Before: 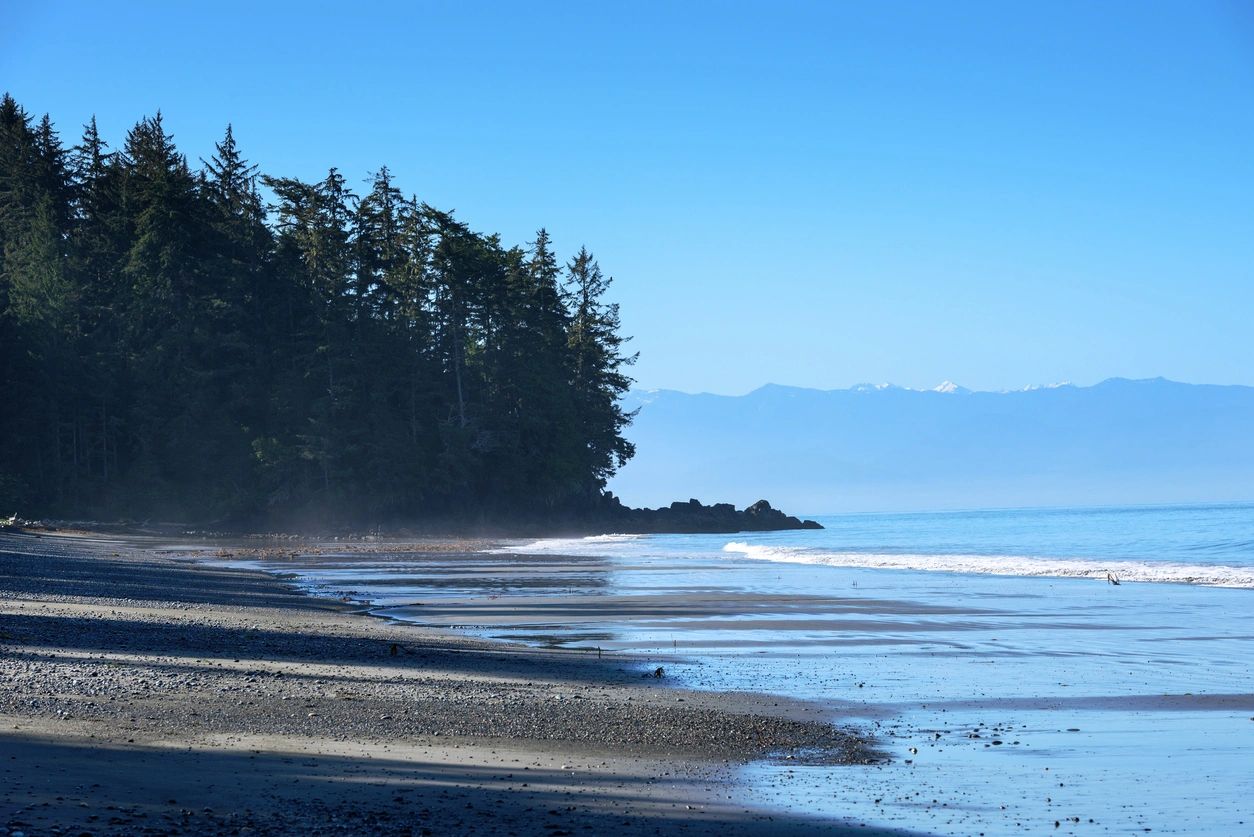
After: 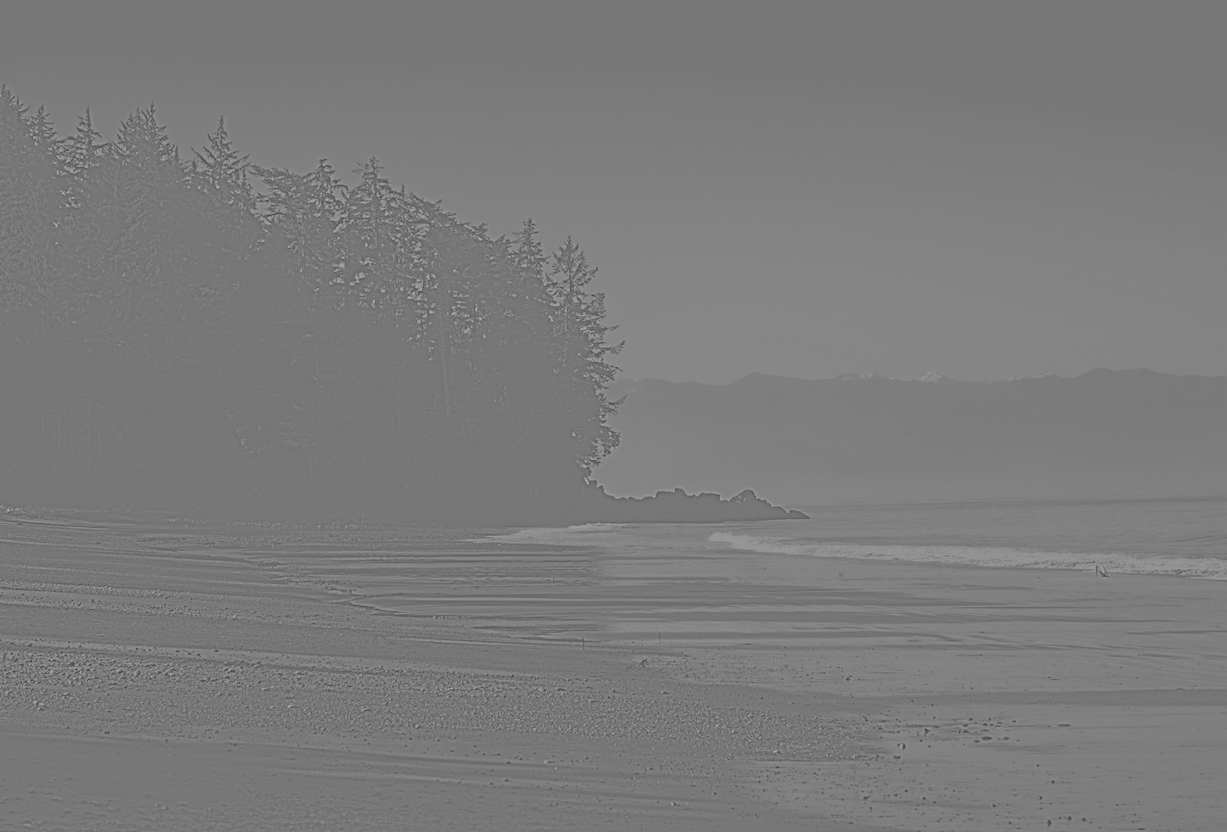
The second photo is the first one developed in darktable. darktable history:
monochrome: on, module defaults
exposure: black level correction 0, exposure 1.35 EV, compensate exposure bias true, compensate highlight preservation false
rotate and perspective: rotation 0.226°, lens shift (vertical) -0.042, crop left 0.023, crop right 0.982, crop top 0.006, crop bottom 0.994
shadows and highlights: shadows 37.27, highlights -28.18, soften with gaussian
highpass: sharpness 6%, contrast boost 7.63%
